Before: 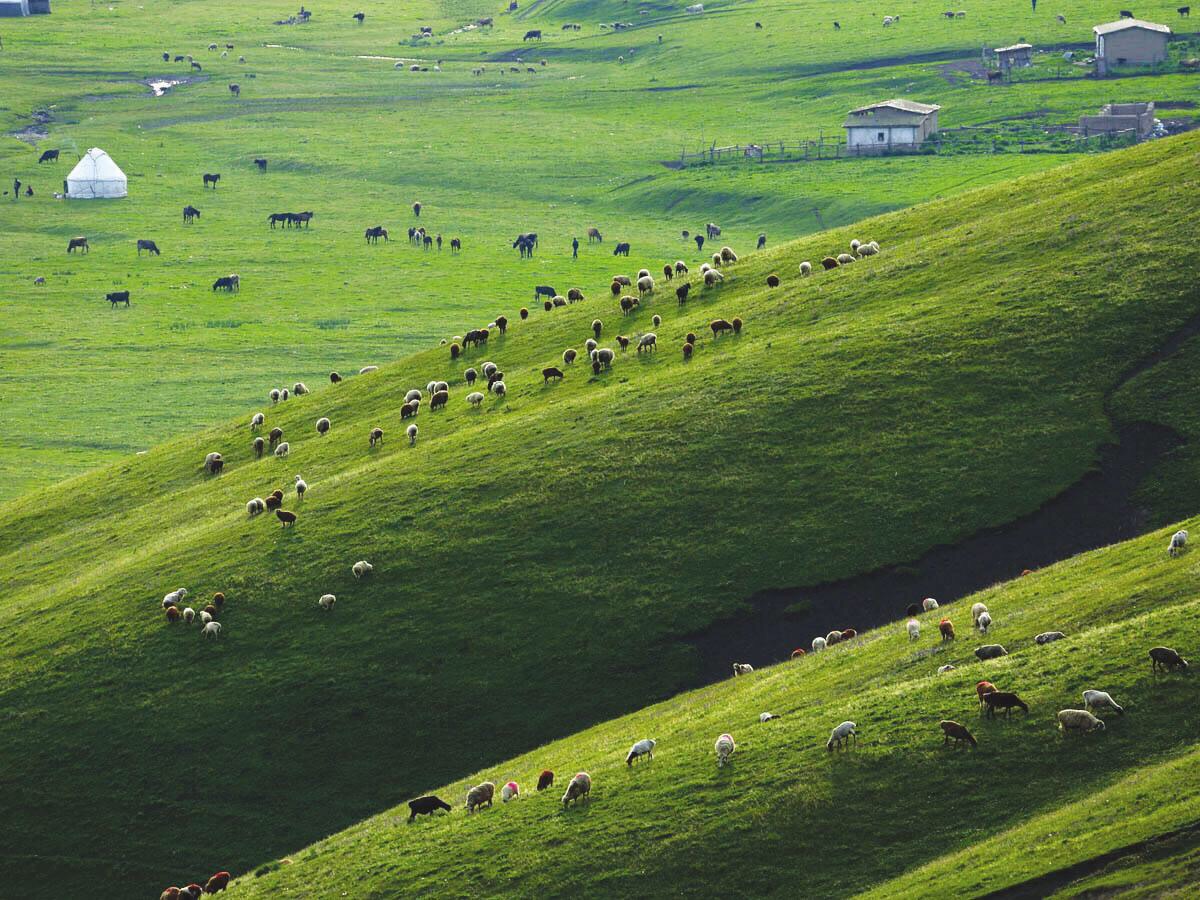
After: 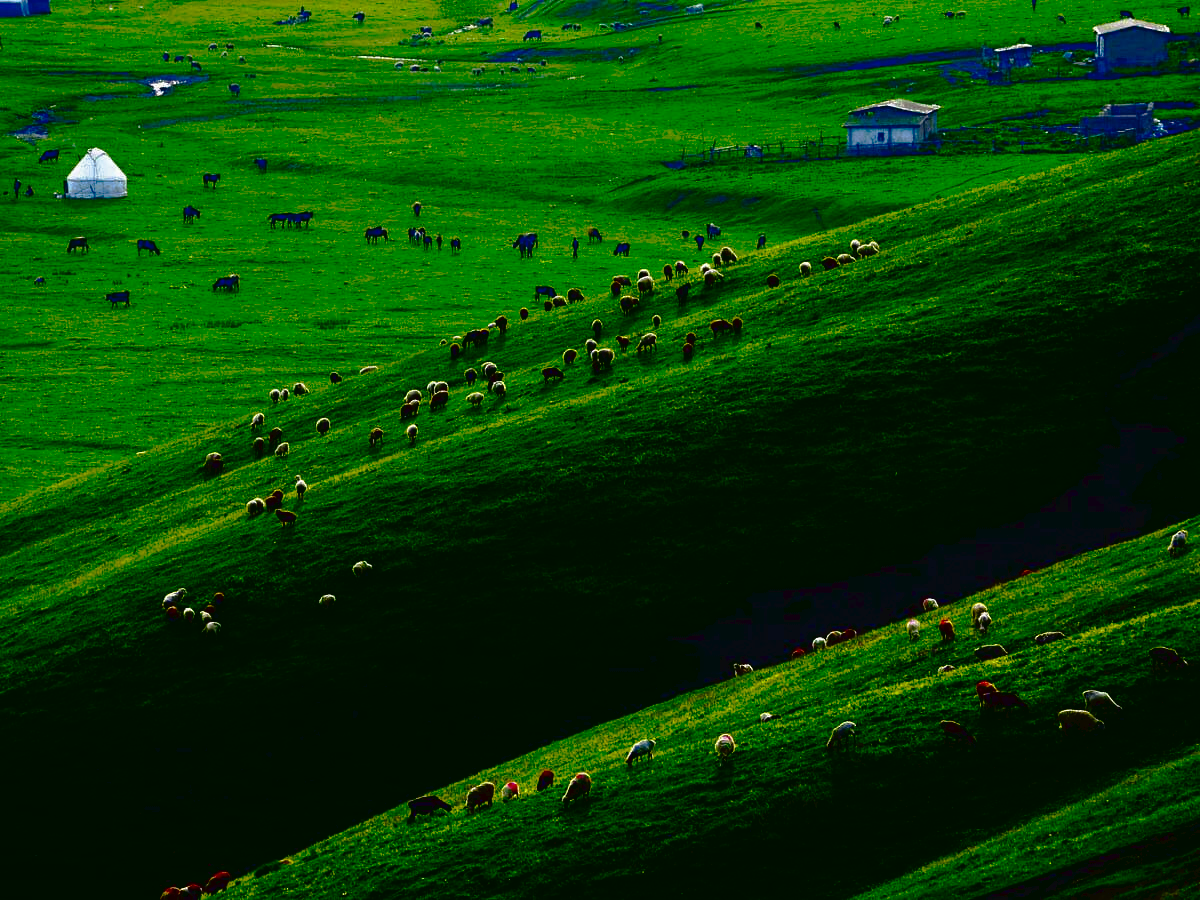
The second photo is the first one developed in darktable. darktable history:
contrast brightness saturation: brightness -0.982, saturation 0.995
tone curve: curves: ch0 [(0, 0) (0.003, 0.03) (0.011, 0.03) (0.025, 0.033) (0.044, 0.038) (0.069, 0.057) (0.1, 0.109) (0.136, 0.174) (0.177, 0.243) (0.224, 0.313) (0.277, 0.391) (0.335, 0.464) (0.399, 0.515) (0.468, 0.563) (0.543, 0.616) (0.623, 0.679) (0.709, 0.766) (0.801, 0.865) (0.898, 0.948) (1, 1)], preserve colors none
